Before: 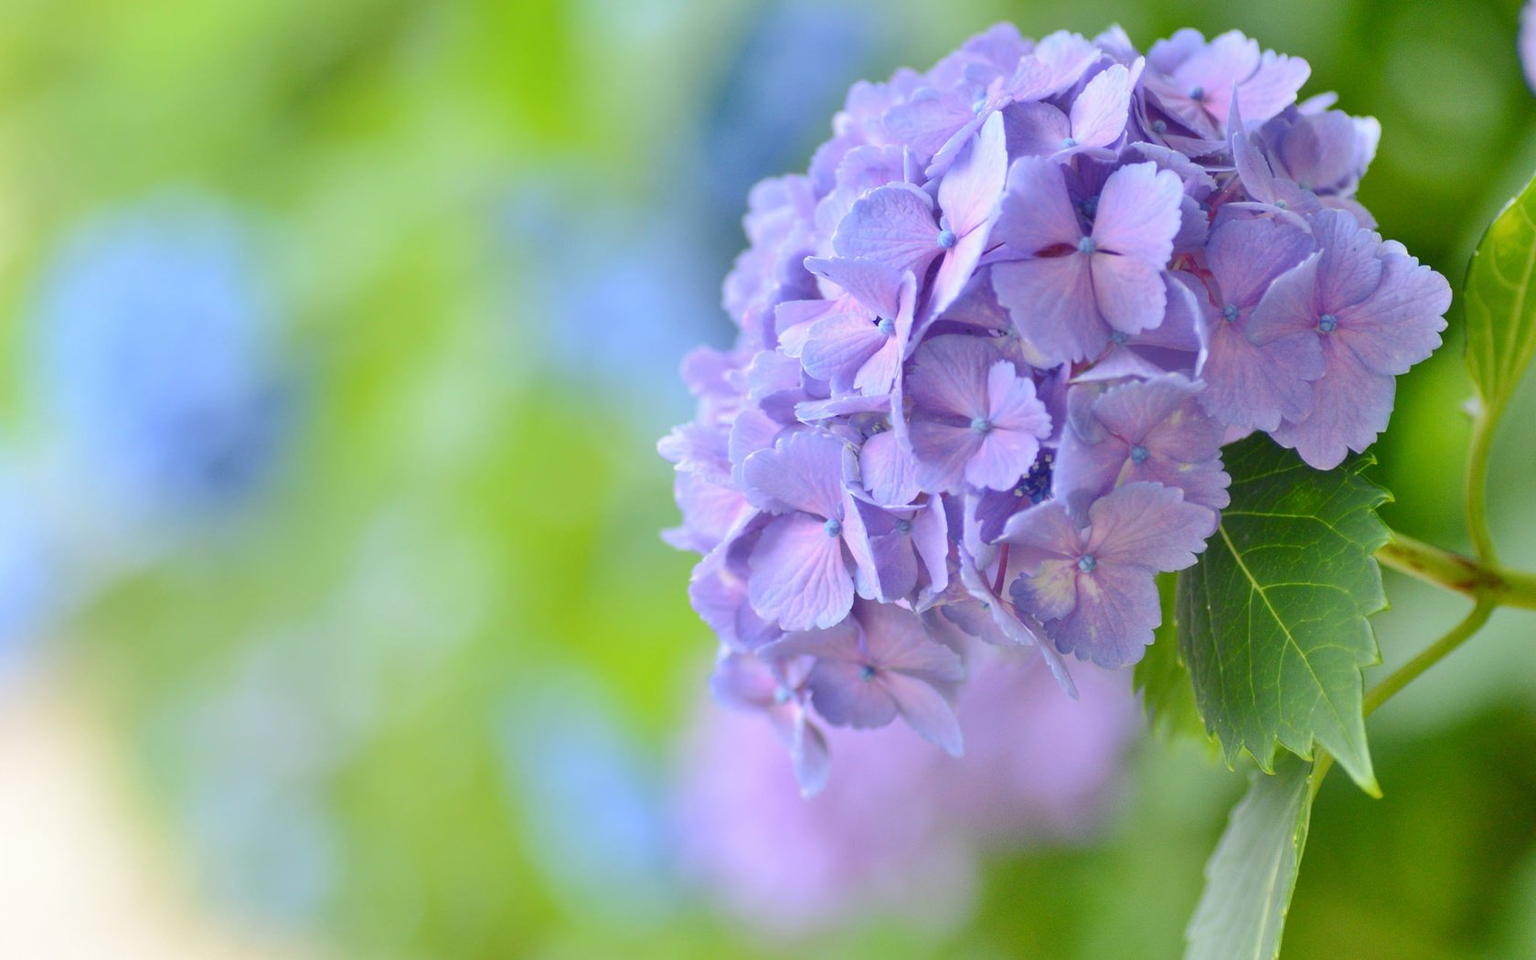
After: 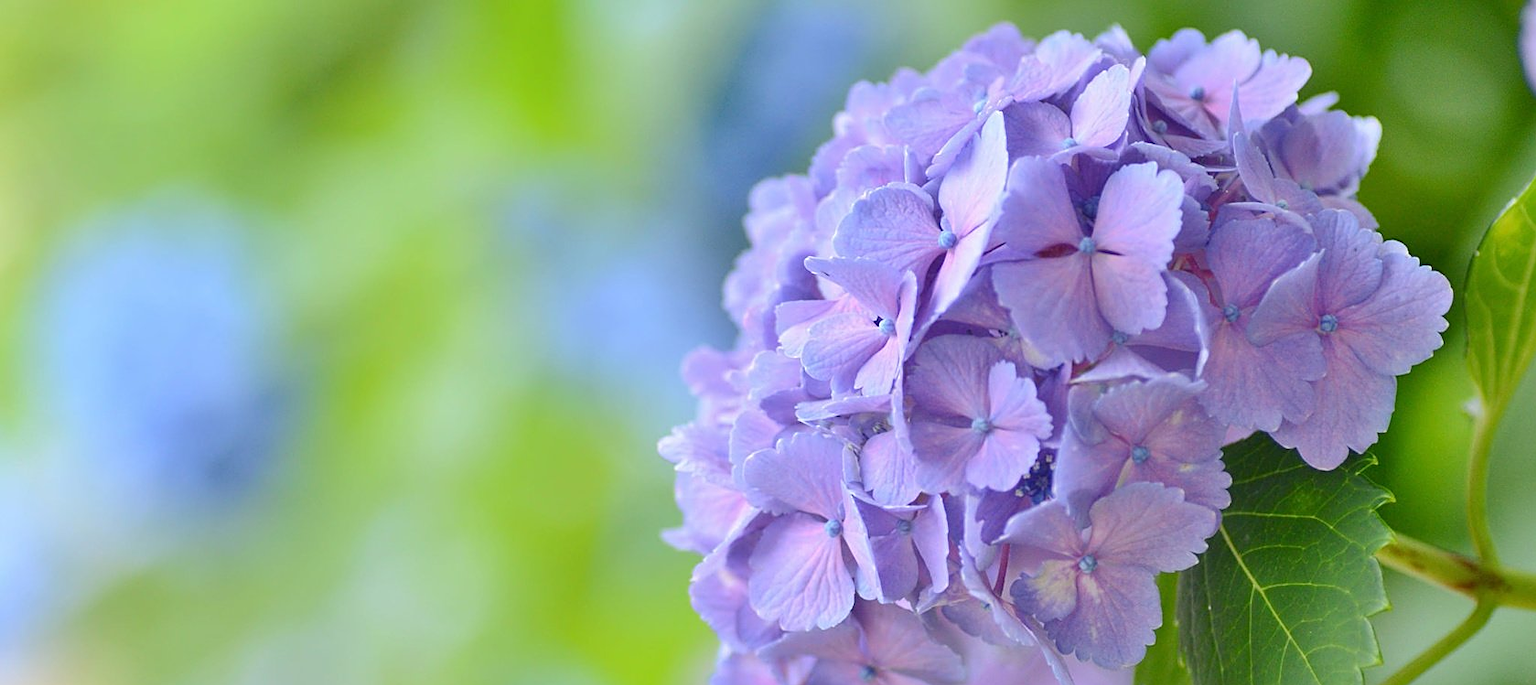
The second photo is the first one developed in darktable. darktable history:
crop: bottom 28.576%
sharpen: on, module defaults
